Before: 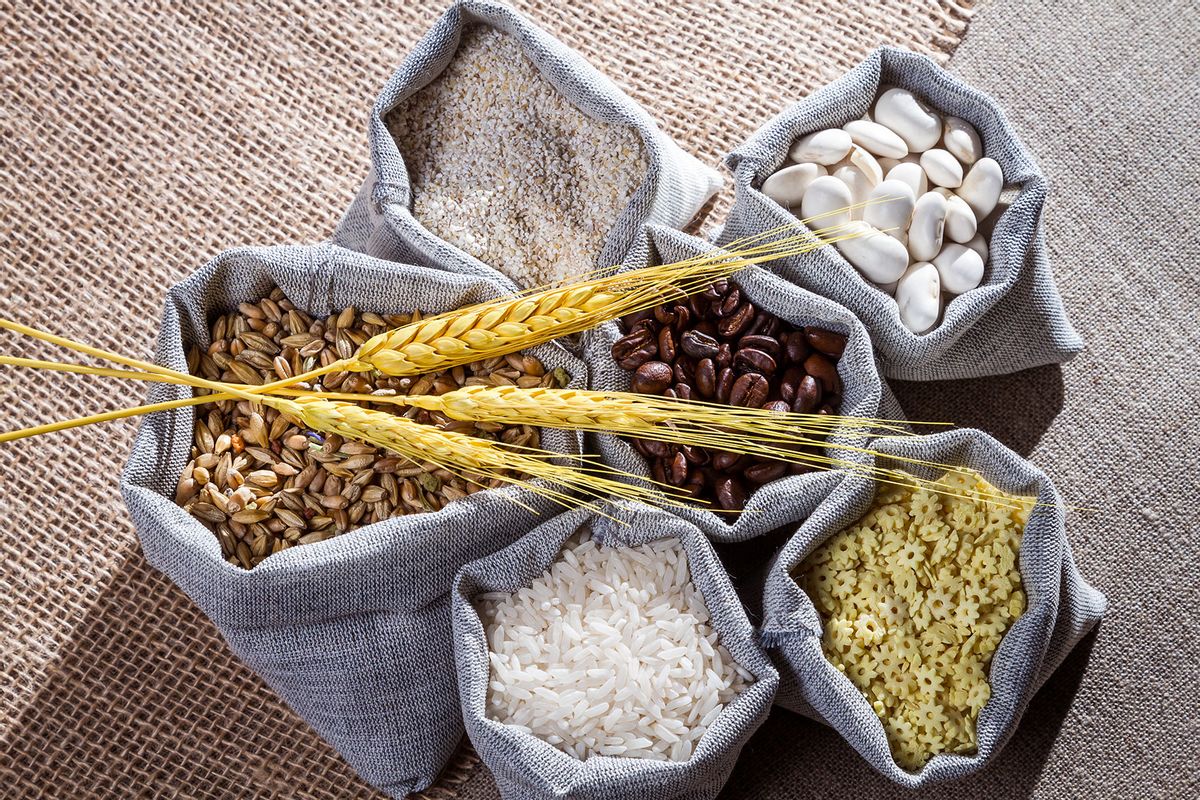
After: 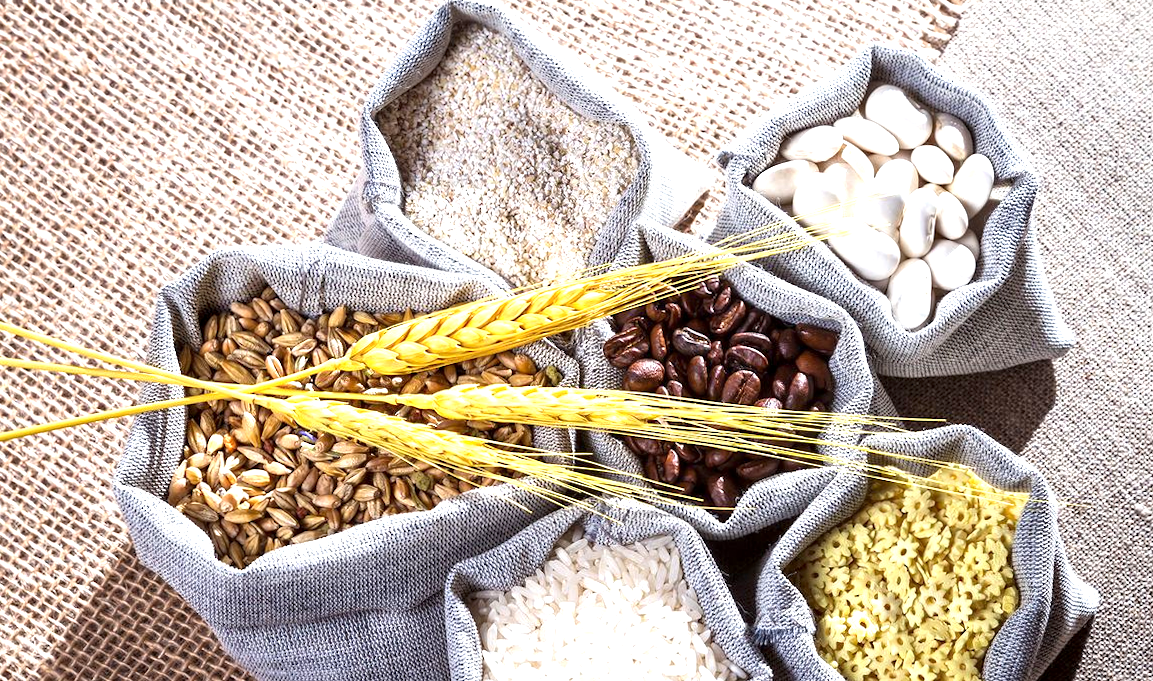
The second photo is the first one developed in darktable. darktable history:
crop and rotate: angle 0.261°, left 0.401%, right 2.859%, bottom 14.208%
contrast equalizer: octaves 7, y [[0.514, 0.573, 0.581, 0.508, 0.5, 0.5], [0.5 ×6], [0.5 ×6], [0 ×6], [0 ×6]], mix 0.316
tone equalizer: on, module defaults
exposure: black level correction 0, exposure 0.949 EV, compensate exposure bias true, compensate highlight preservation false
